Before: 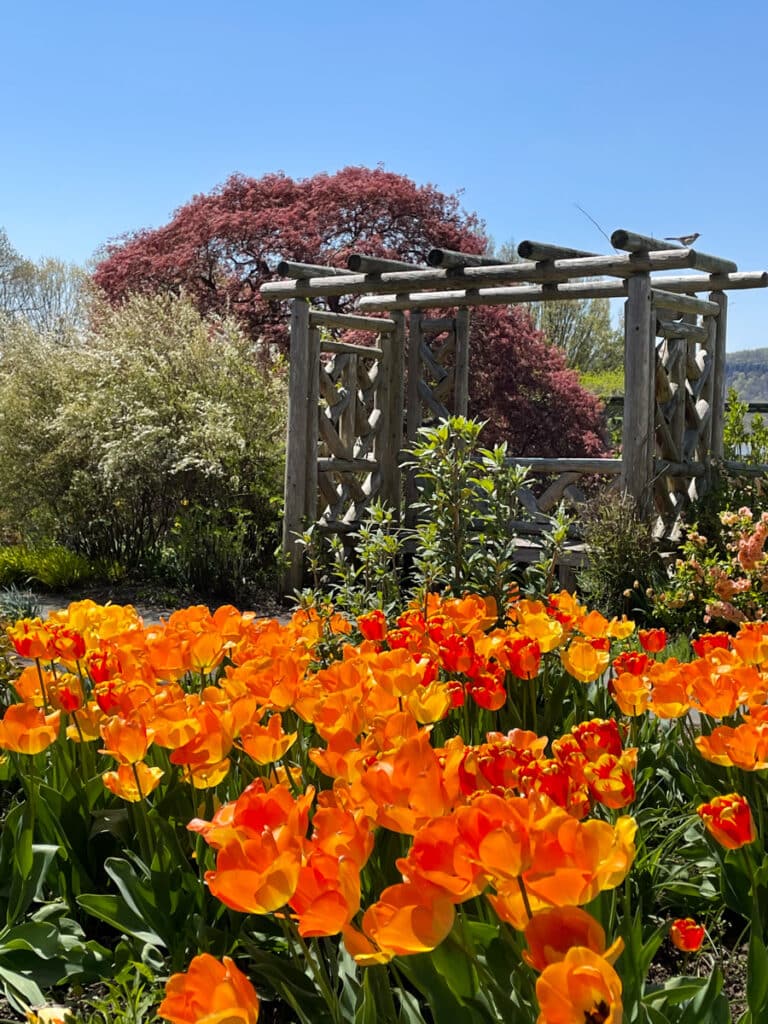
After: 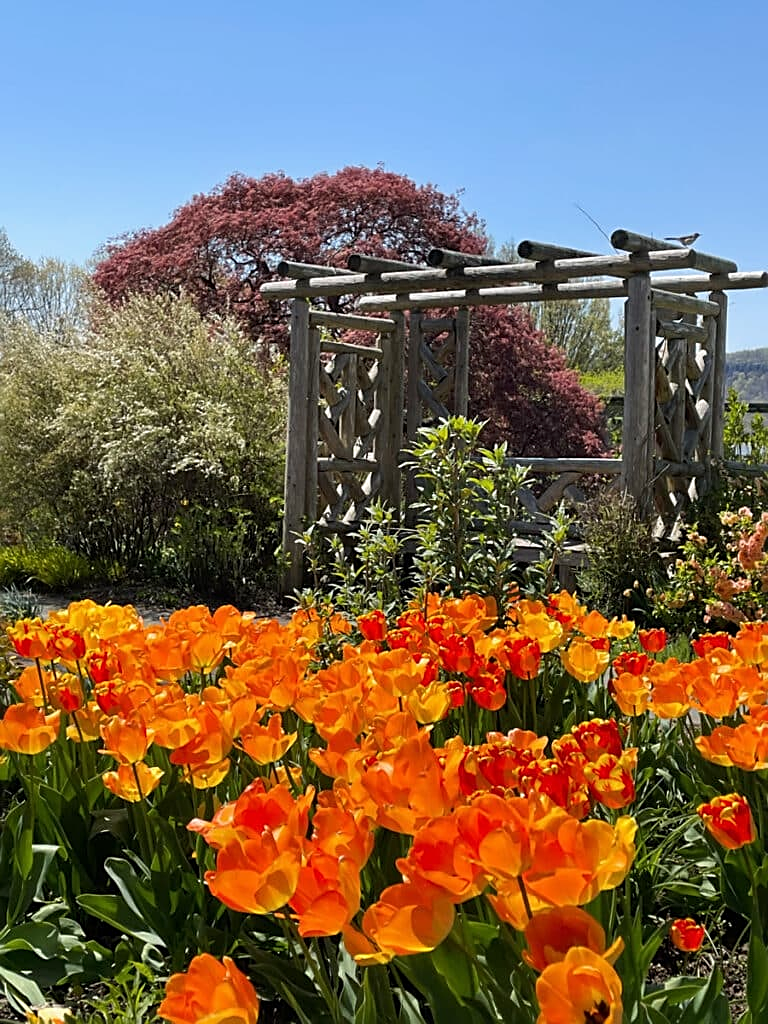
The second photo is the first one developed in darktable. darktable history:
sharpen: on, module defaults
exposure: exposure -0.043 EV, compensate exposure bias true, compensate highlight preservation false
